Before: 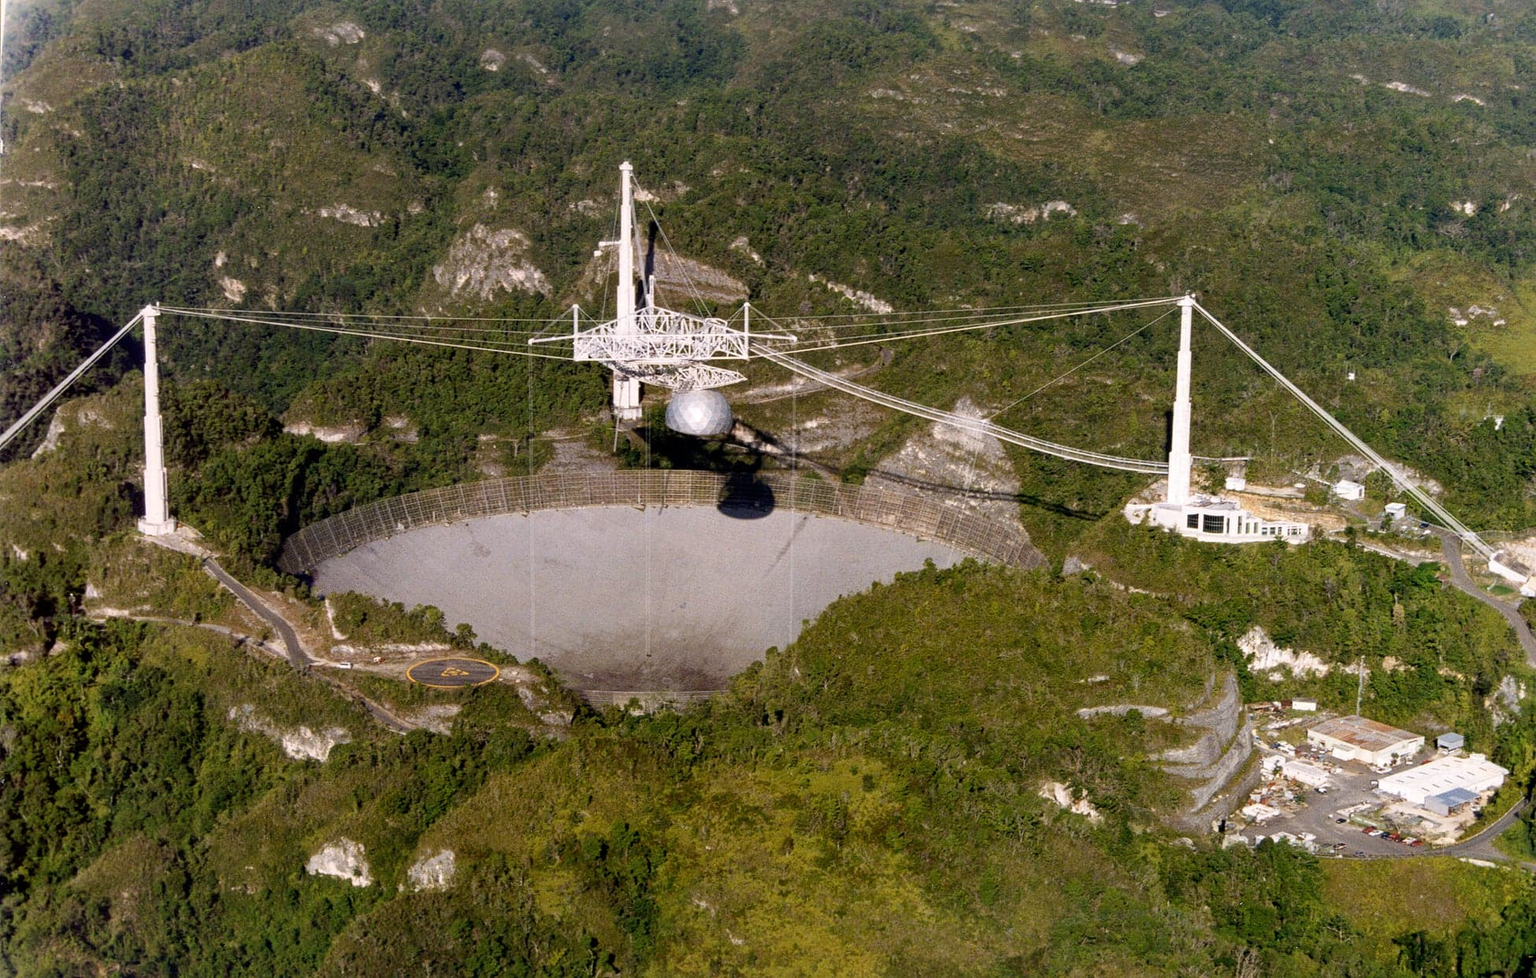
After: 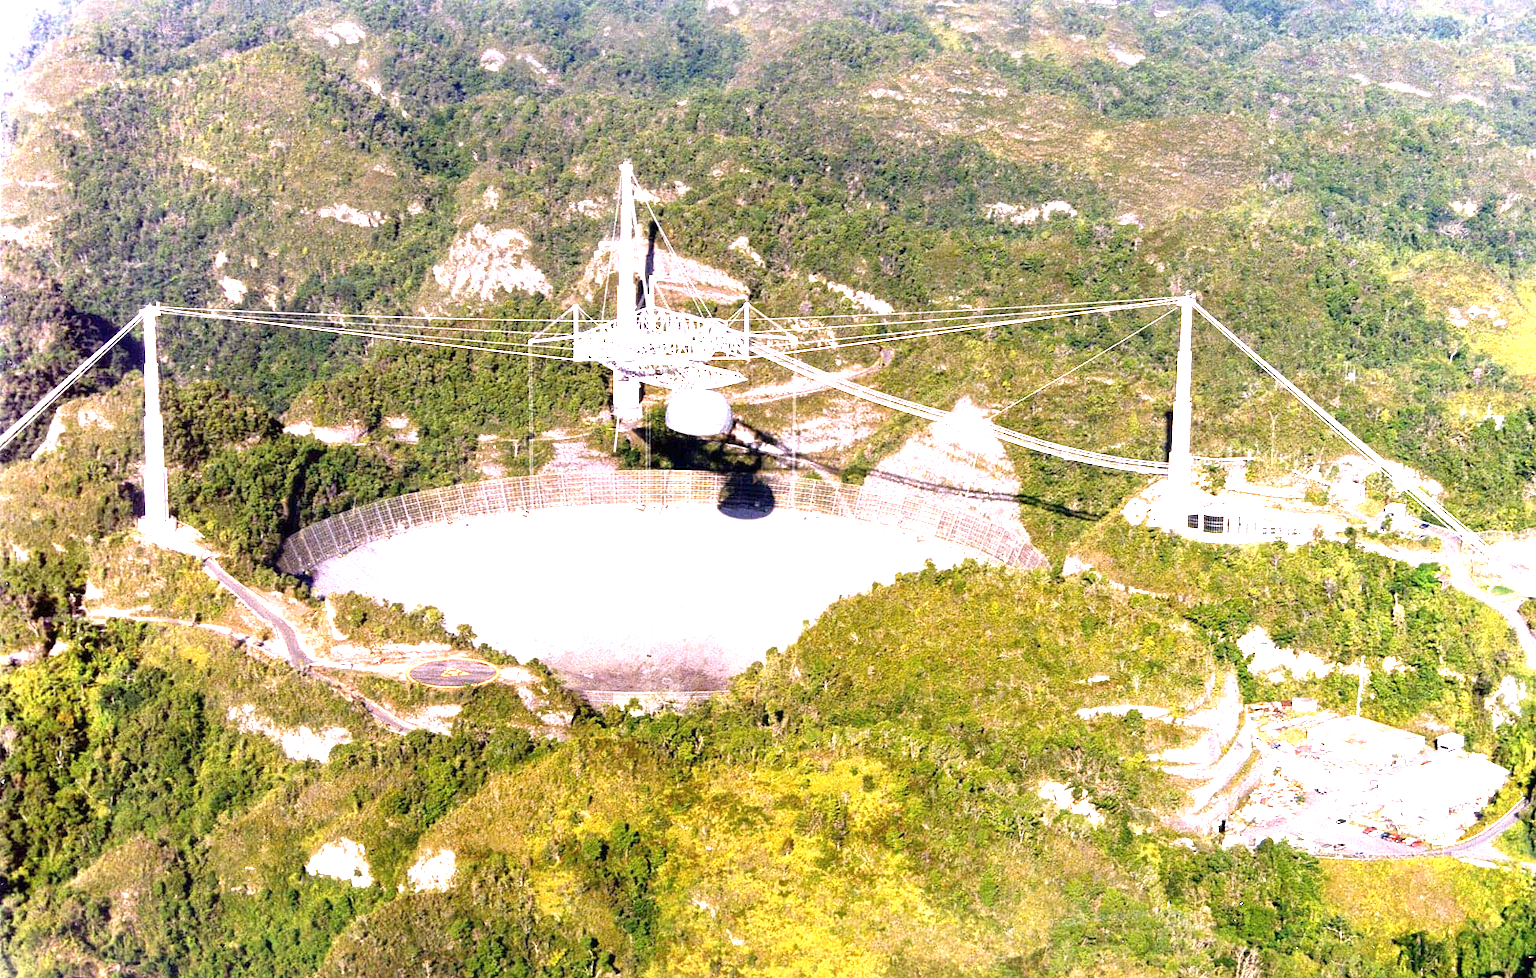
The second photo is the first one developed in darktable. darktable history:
white balance: red 1.042, blue 1.17
exposure: exposure 2.25 EV, compensate highlight preservation false
